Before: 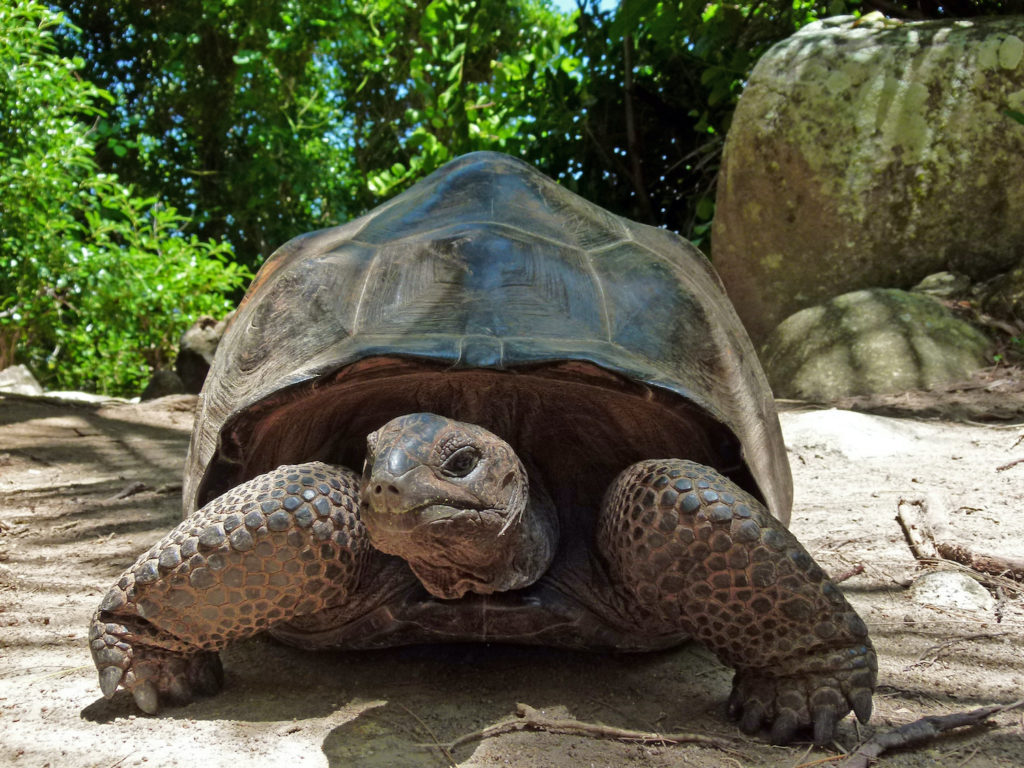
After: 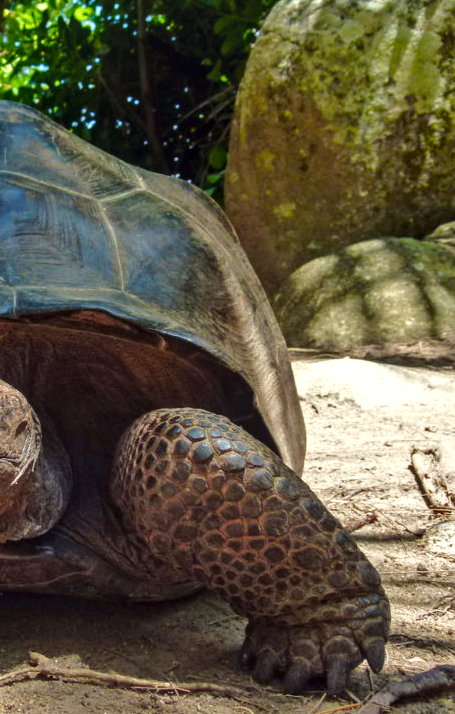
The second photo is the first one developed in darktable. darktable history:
color balance rgb: shadows lift › chroma 3%, shadows lift › hue 280.8°, power › hue 330°, highlights gain › chroma 3%, highlights gain › hue 75.6°, global offset › luminance 0.7%, perceptual saturation grading › global saturation 20%, perceptual saturation grading › highlights -25%, perceptual saturation grading › shadows 50%, global vibrance 20.33%
crop: left 47.628%, top 6.643%, right 7.874%
local contrast: detail 144%
